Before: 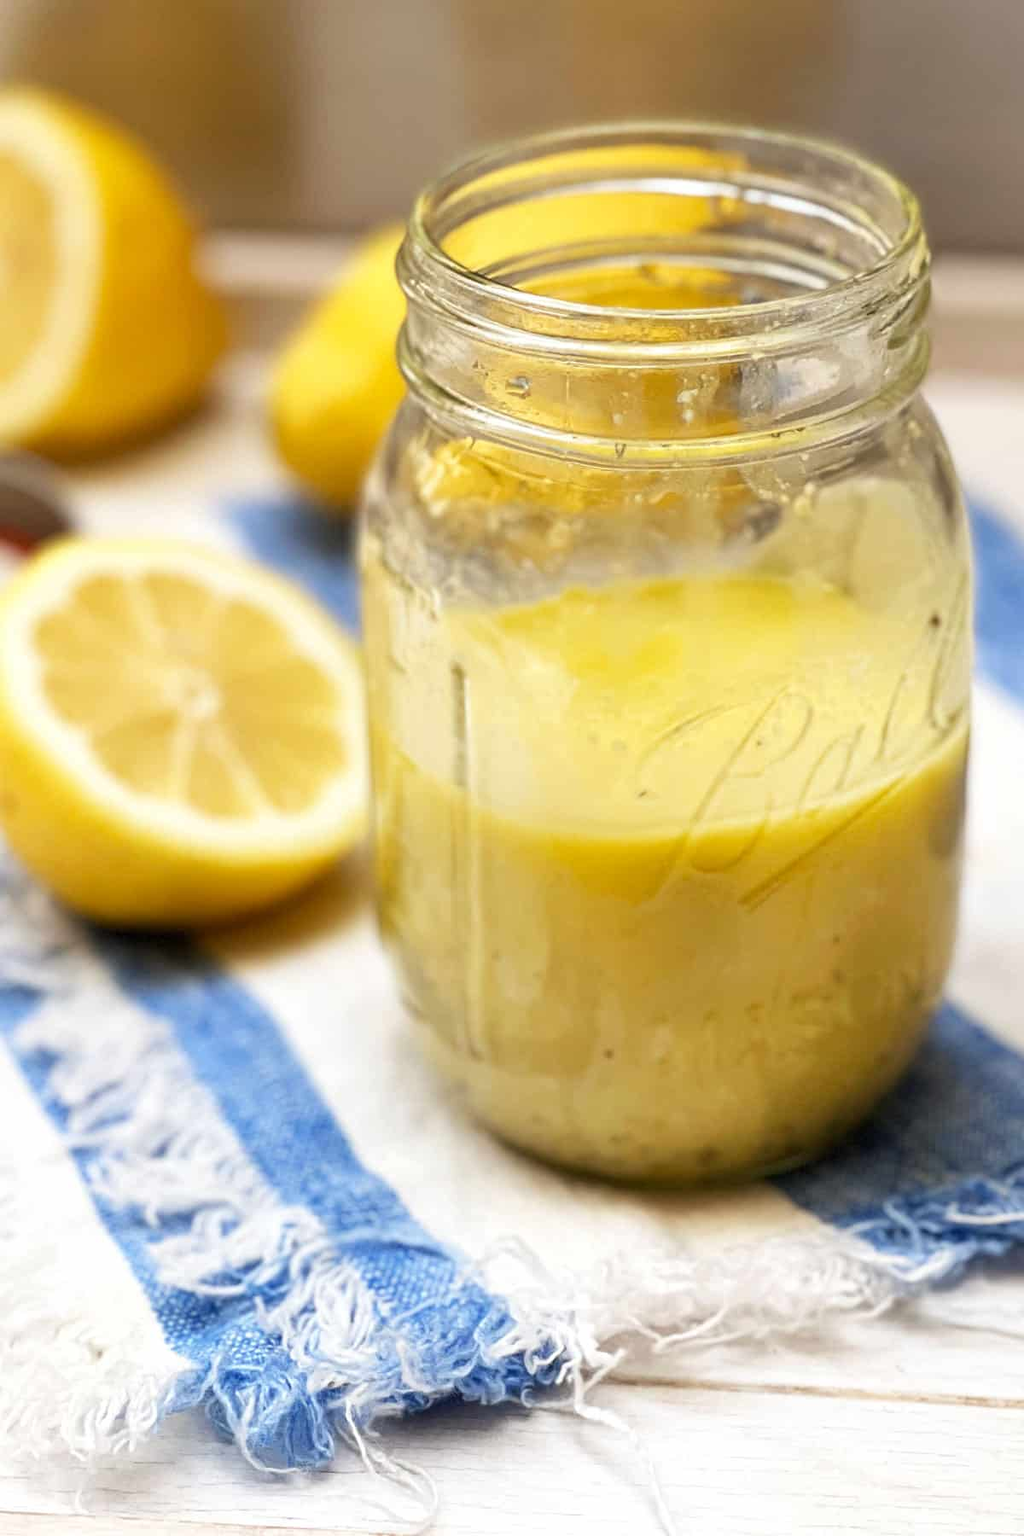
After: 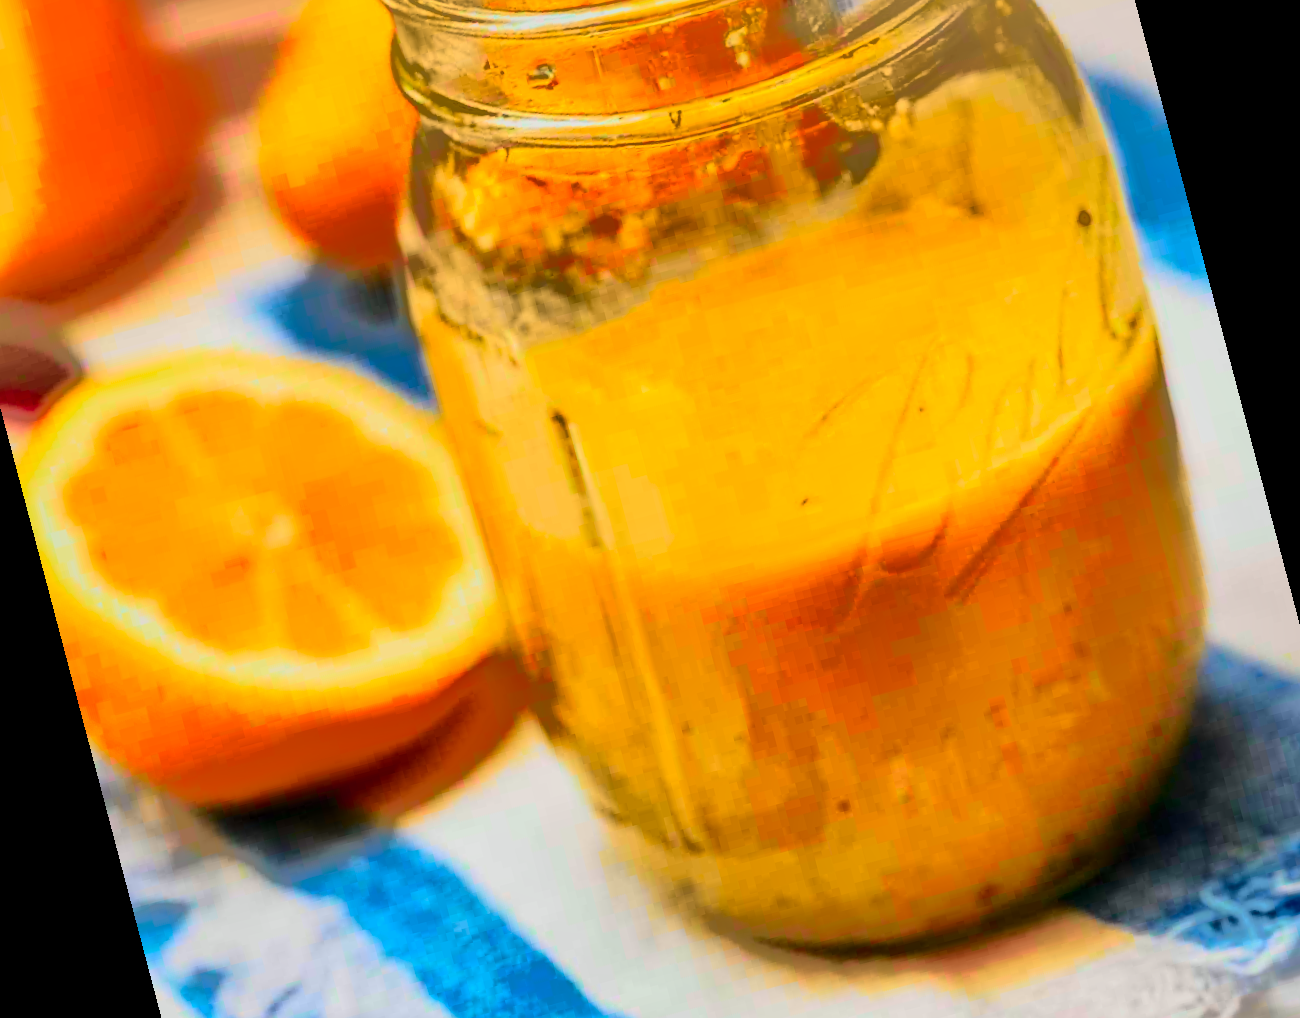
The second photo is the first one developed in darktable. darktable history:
rotate and perspective: rotation -14.8°, crop left 0.1, crop right 0.903, crop top 0.25, crop bottom 0.748
tone curve: curves: ch0 [(0, 0) (0.046, 0.031) (0.163, 0.114) (0.391, 0.432) (0.488, 0.561) (0.695, 0.839) (0.785, 0.904) (1, 0.965)]; ch1 [(0, 0) (0.248, 0.252) (0.427, 0.412) (0.482, 0.462) (0.499, 0.497) (0.518, 0.52) (0.535, 0.577) (0.585, 0.623) (0.679, 0.743) (0.788, 0.809) (1, 1)]; ch2 [(0, 0) (0.313, 0.262) (0.427, 0.417) (0.473, 0.47) (0.503, 0.503) (0.523, 0.515) (0.557, 0.596) (0.598, 0.646) (0.708, 0.771) (1, 1)], color space Lab, independent channels, preserve colors none
shadows and highlights: shadows -19.91, highlights -73.15
velvia: on, module defaults
color zones: curves: ch1 [(0.235, 0.558) (0.75, 0.5)]; ch2 [(0.25, 0.462) (0.749, 0.457)], mix 25.94%
